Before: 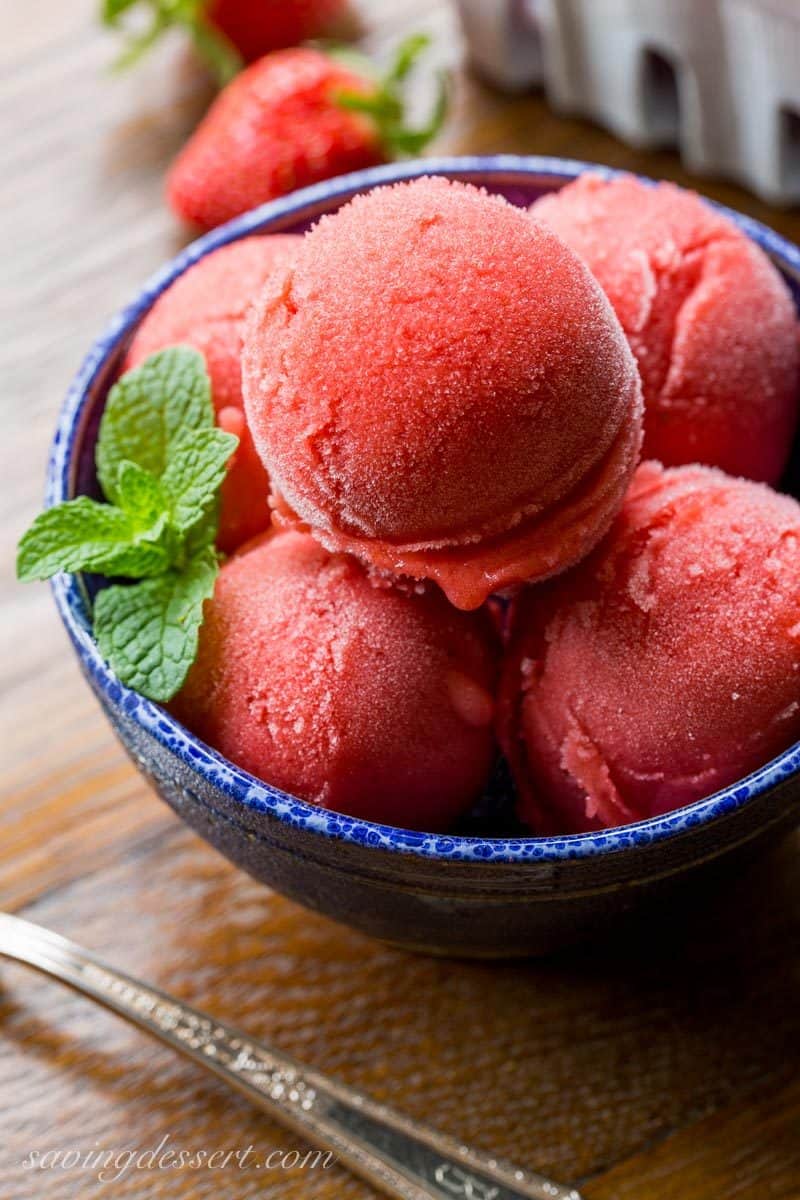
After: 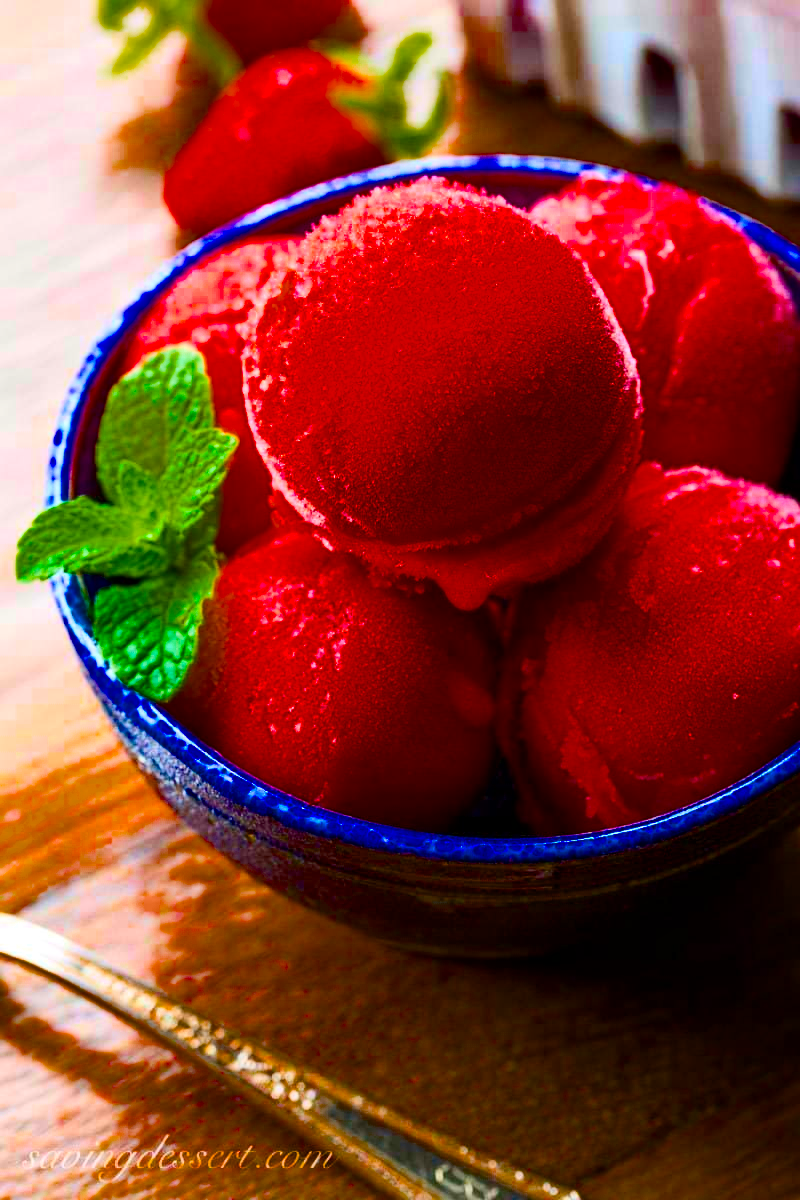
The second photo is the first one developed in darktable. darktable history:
local contrast: mode bilateral grid, contrast 19, coarseness 49, detail 119%, midtone range 0.2
contrast brightness saturation: contrast 0.235, brightness 0.105, saturation 0.288
color balance rgb: linear chroma grading › global chroma 18.312%, perceptual saturation grading › global saturation 65.359%, perceptual saturation grading › highlights 49.871%, perceptual saturation grading › shadows 29.921%, perceptual brilliance grading › global brilliance 2.747%, perceptual brilliance grading › highlights -2.488%, perceptual brilliance grading › shadows 3.358%, saturation formula JzAzBz (2021)
